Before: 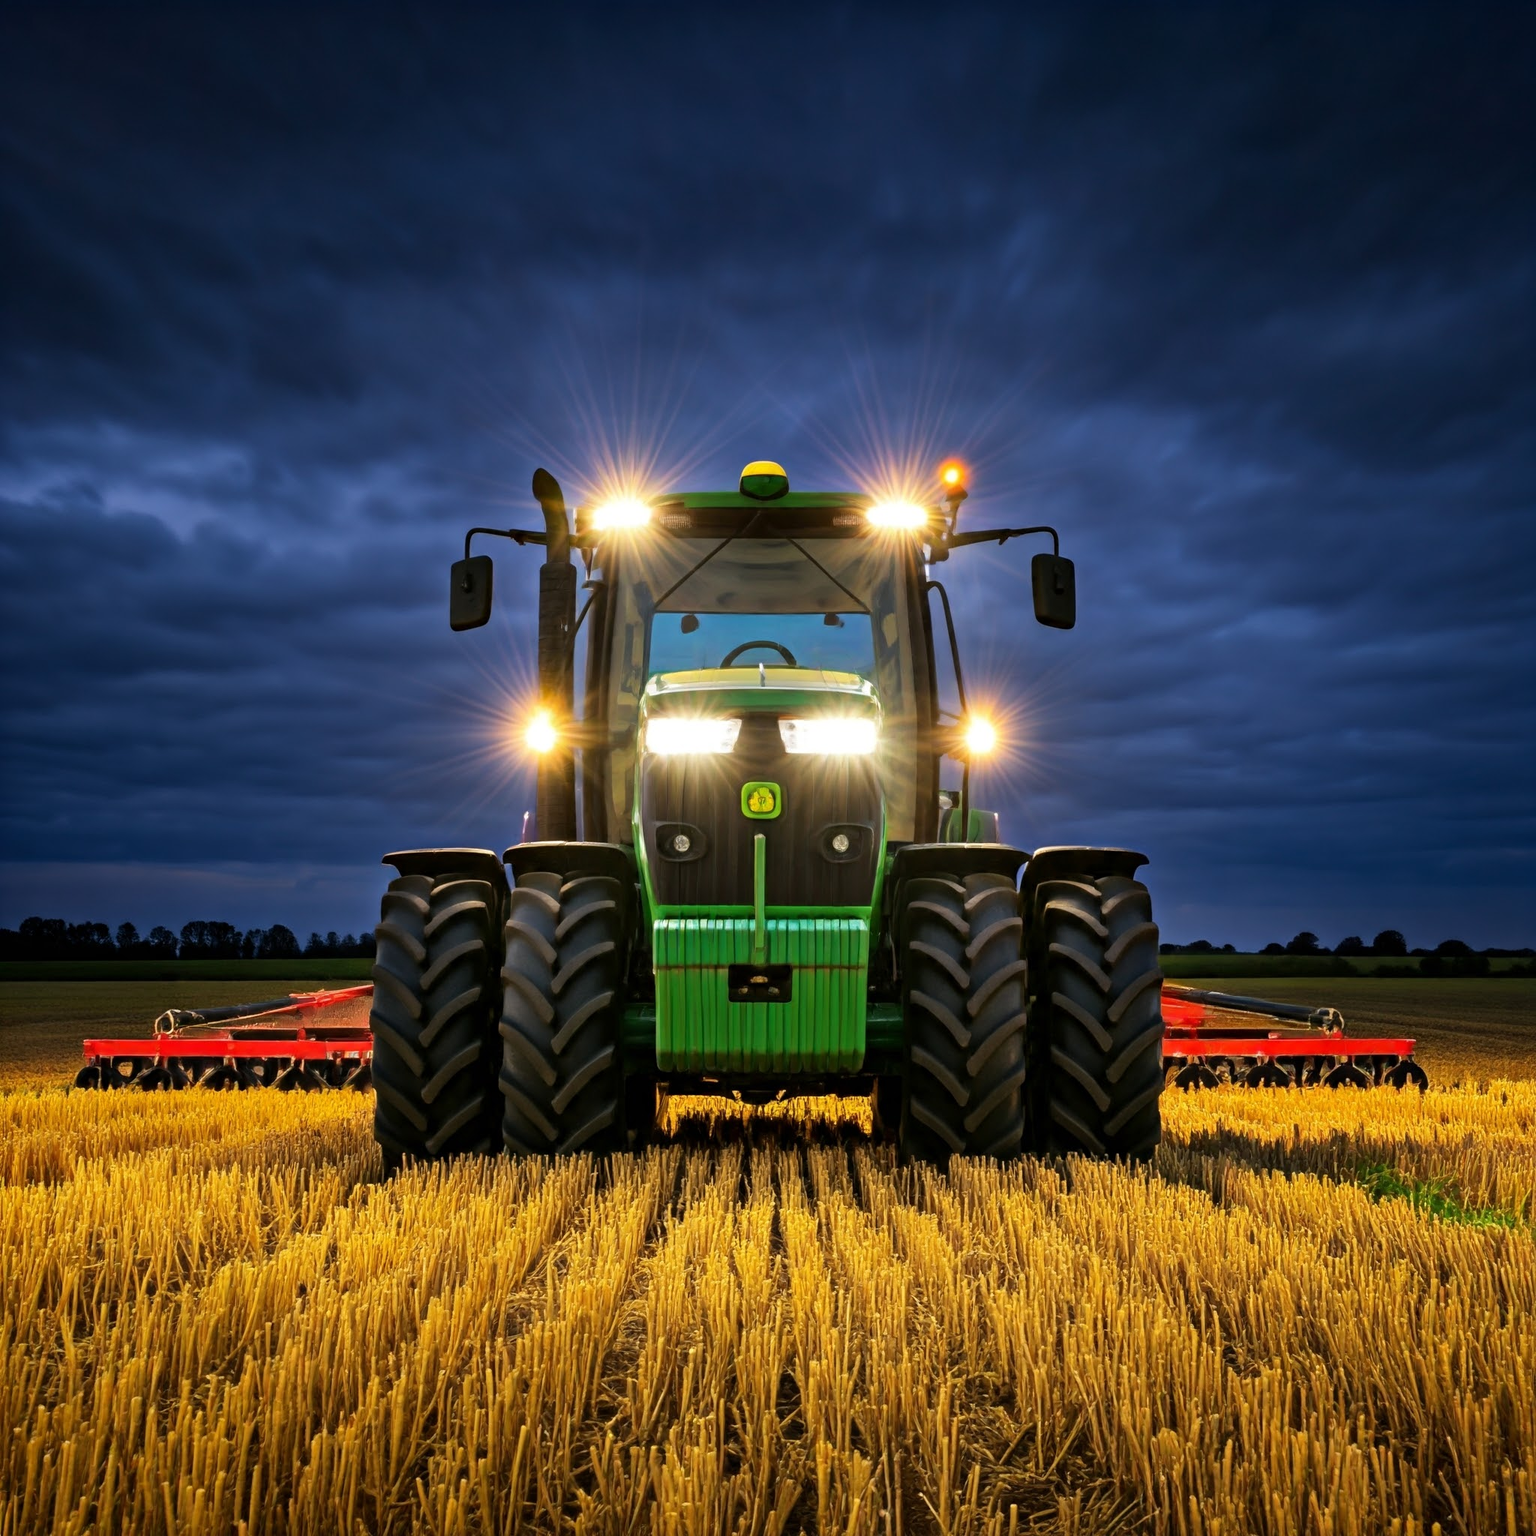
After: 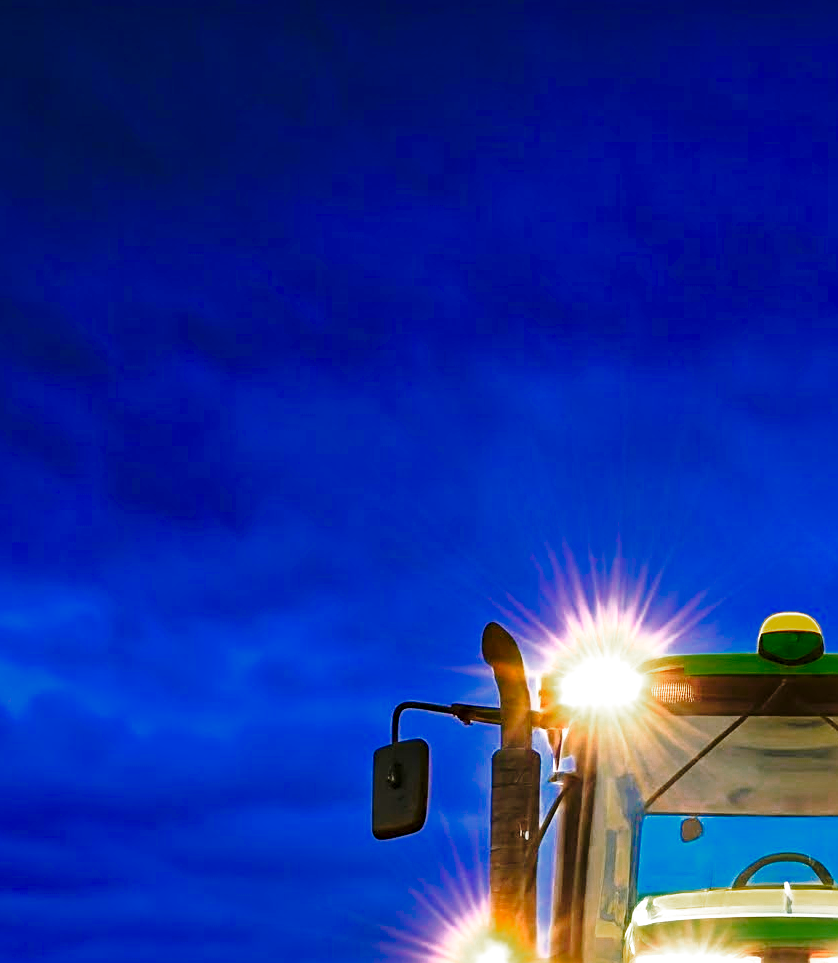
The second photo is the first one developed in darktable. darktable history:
crop and rotate: left 11.147%, top 0.112%, right 47.901%, bottom 52.828%
color zones: curves: ch0 [(0, 0.553) (0.123, 0.58) (0.23, 0.419) (0.468, 0.155) (0.605, 0.132) (0.723, 0.063) (0.833, 0.172) (0.921, 0.468)]; ch1 [(0.025, 0.645) (0.229, 0.584) (0.326, 0.551) (0.537, 0.446) (0.599, 0.911) (0.708, 1) (0.805, 0.944)]; ch2 [(0.086, 0.468) (0.254, 0.464) (0.638, 0.564) (0.702, 0.592) (0.768, 0.564)]
exposure: exposure 0.722 EV, compensate highlight preservation false
base curve: curves: ch0 [(0, 0) (0.028, 0.03) (0.121, 0.232) (0.46, 0.748) (0.859, 0.968) (1, 1)], preserve colors none
color calibration: output R [1.003, 0.027, -0.041, 0], output G [-0.018, 1.043, -0.038, 0], output B [0.071, -0.086, 1.017, 0], gray › normalize channels true, illuminant same as pipeline (D50), adaptation none (bypass), x 0.334, y 0.334, temperature 5020.95 K, gamut compression 0.023
velvia: on, module defaults
sharpen: on, module defaults
